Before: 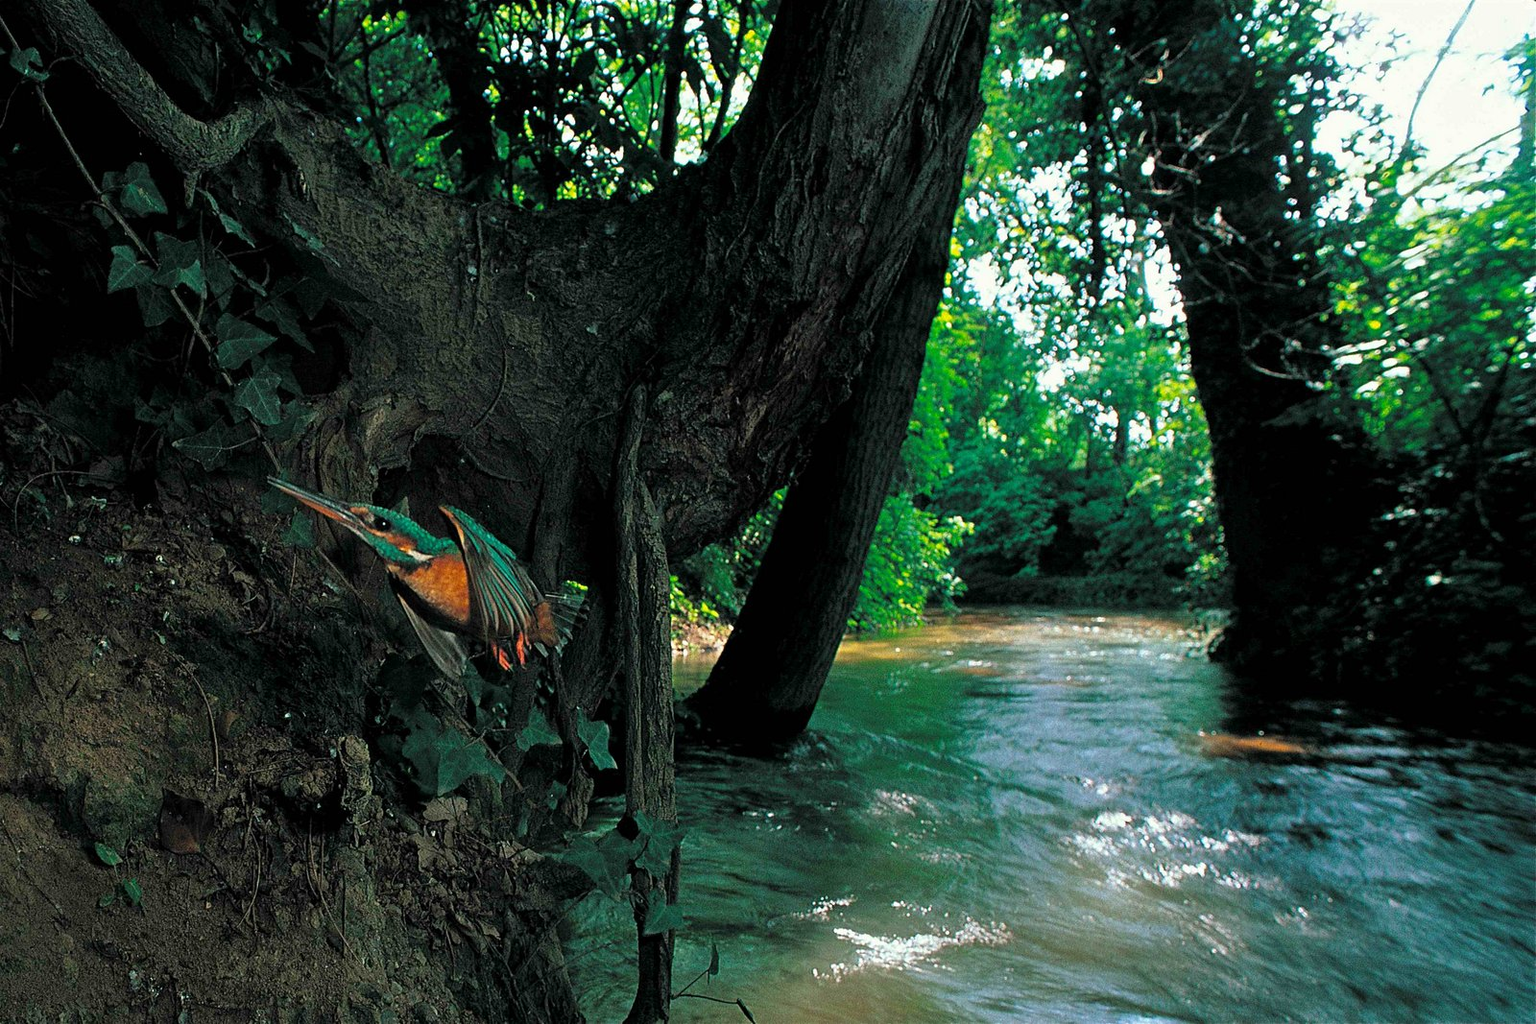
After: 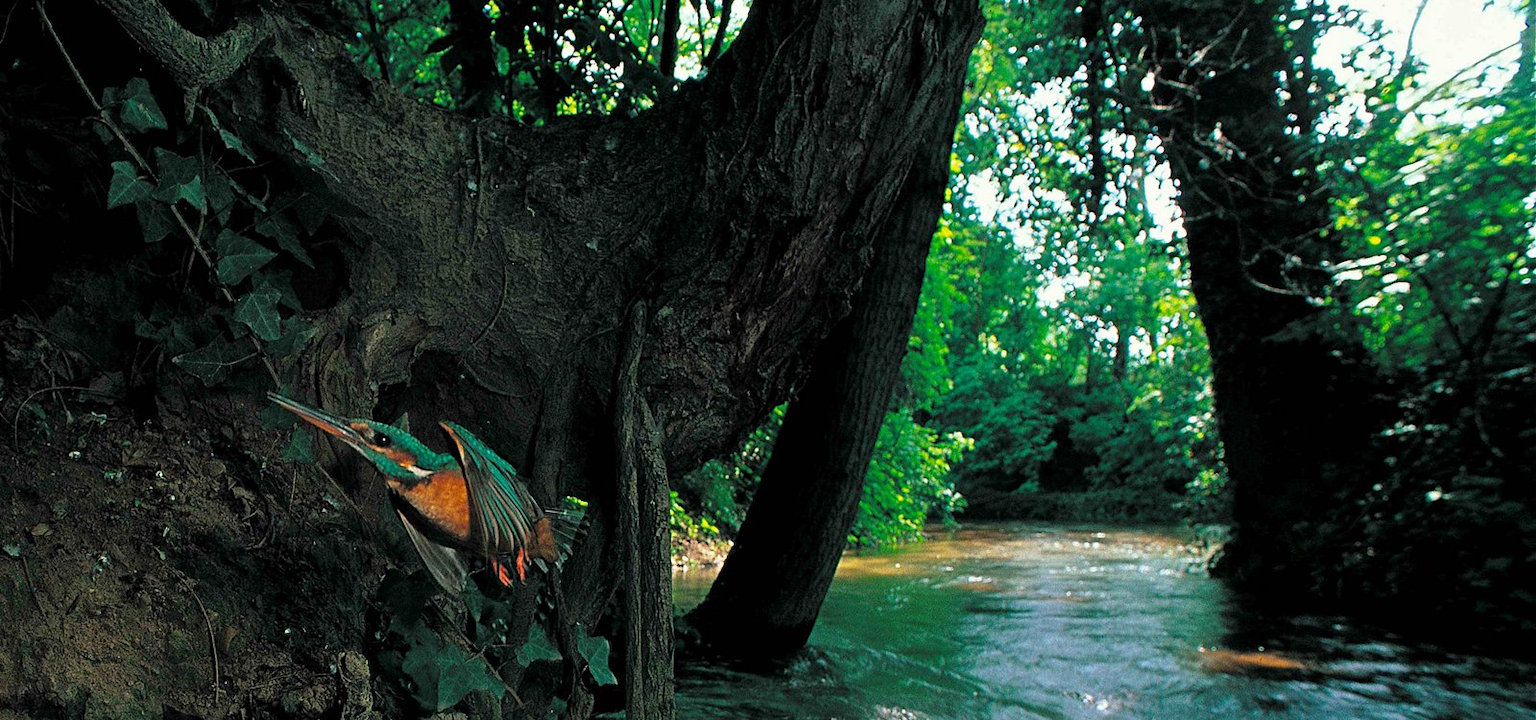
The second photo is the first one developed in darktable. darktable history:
crop and rotate: top 8.267%, bottom 21.381%
